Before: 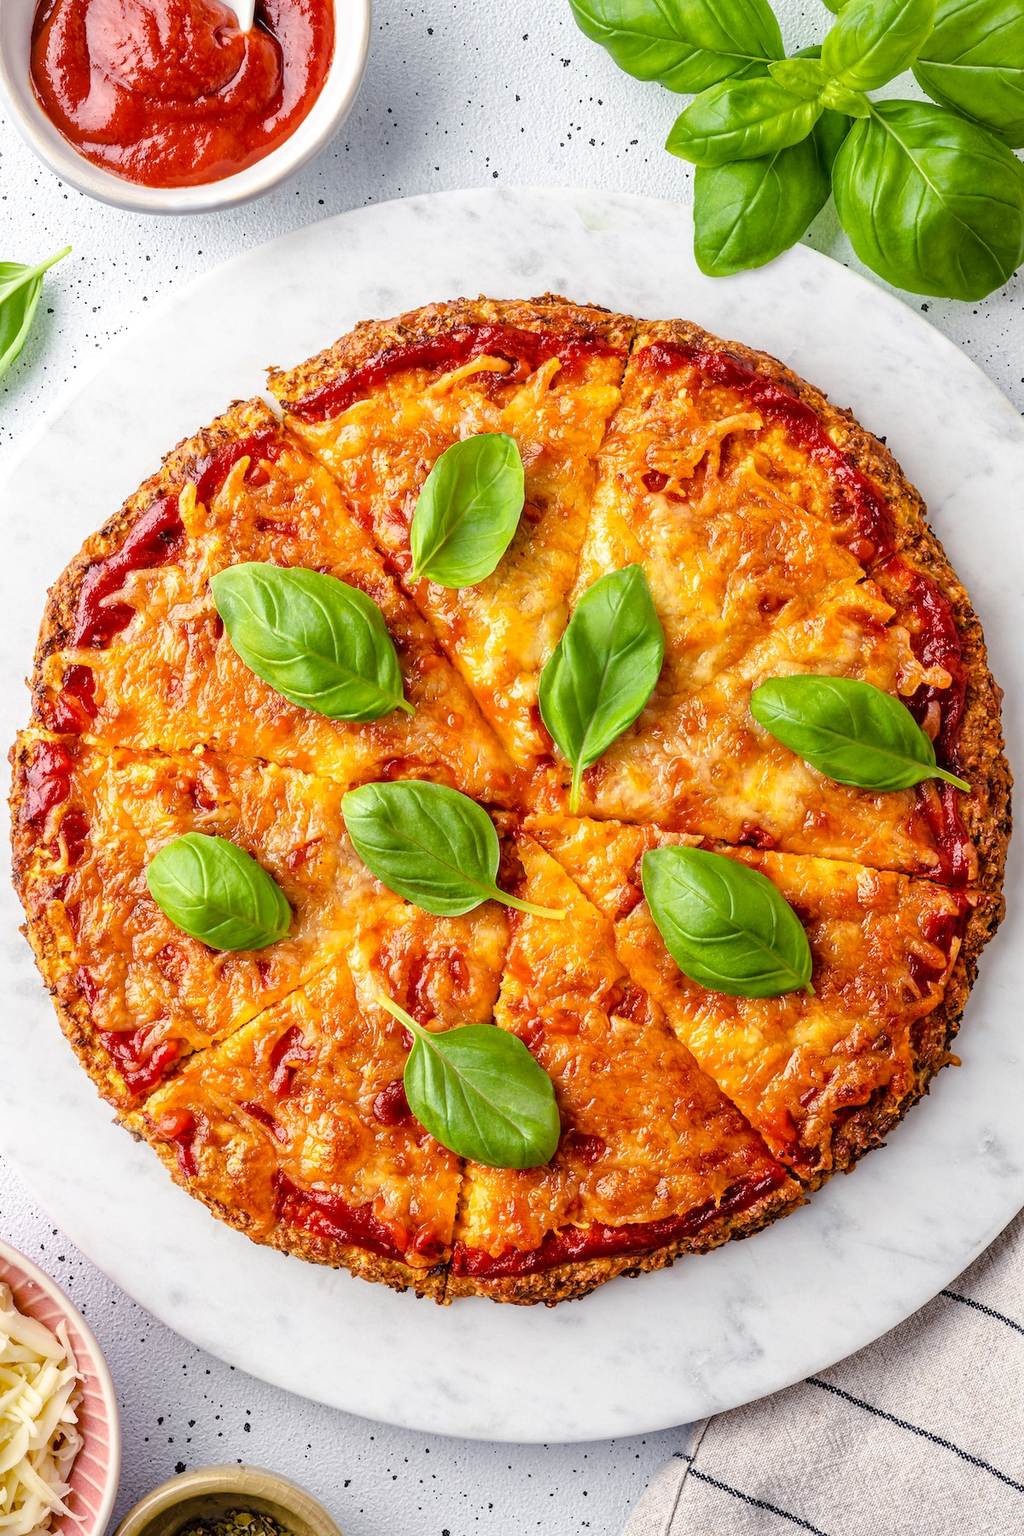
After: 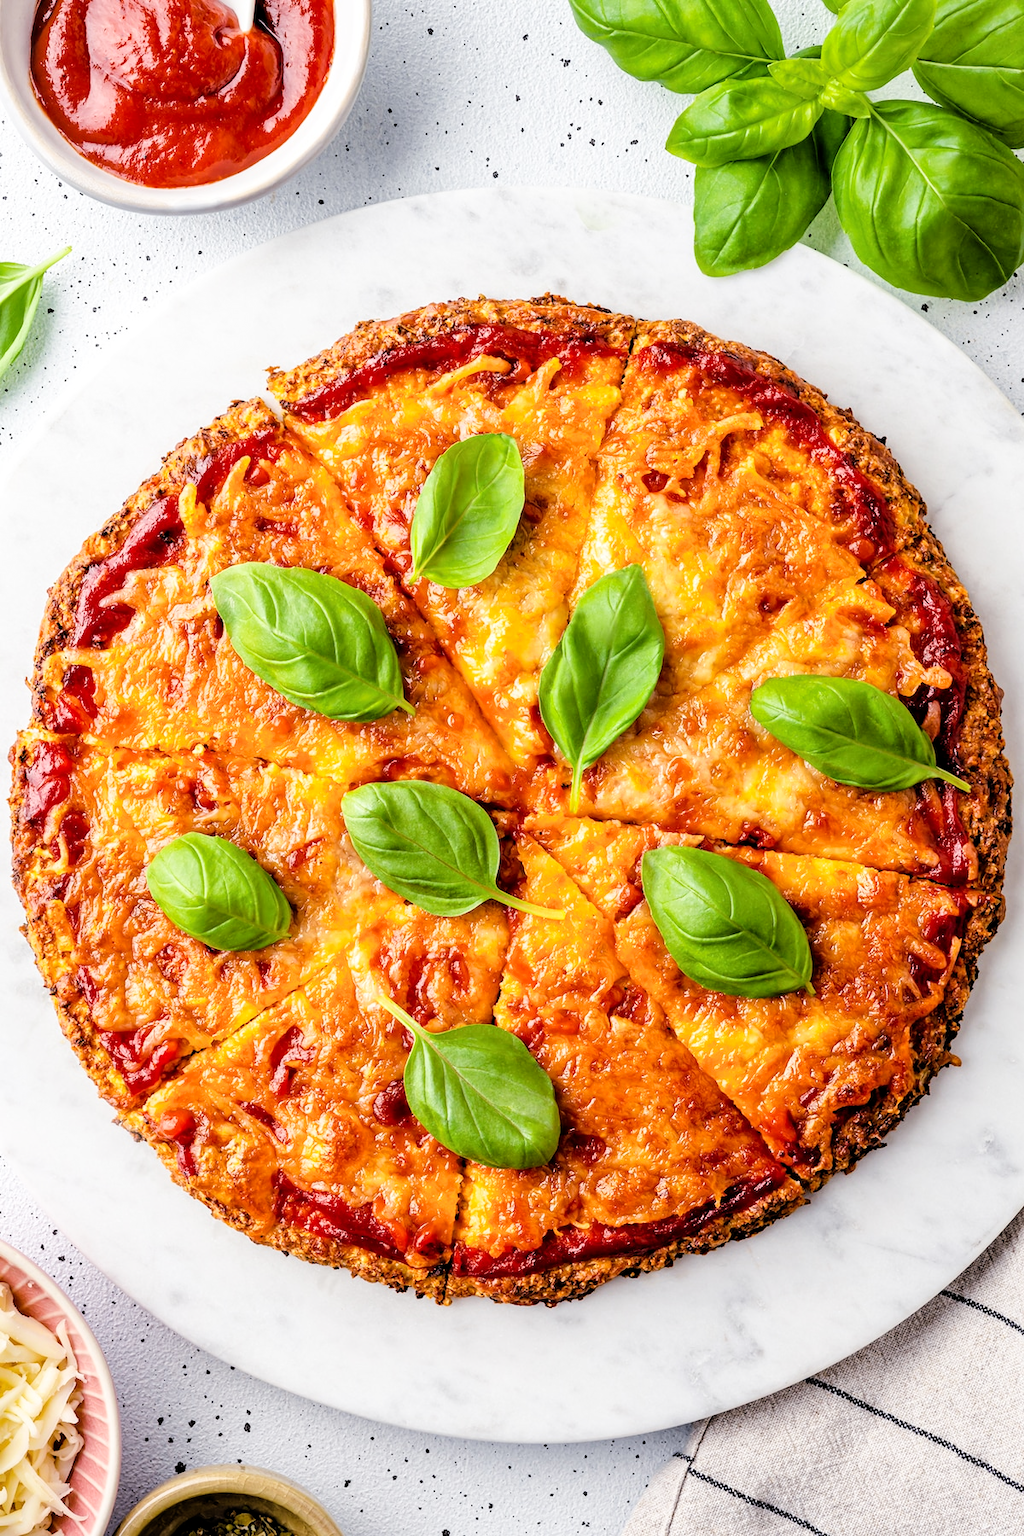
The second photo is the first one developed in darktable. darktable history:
levels: mode automatic, black 0.023%, white 99.97%, levels [0.062, 0.494, 0.925]
filmic rgb: black relative exposure -5 EV, white relative exposure 3.5 EV, hardness 3.19, contrast 1.2, highlights saturation mix -50%
